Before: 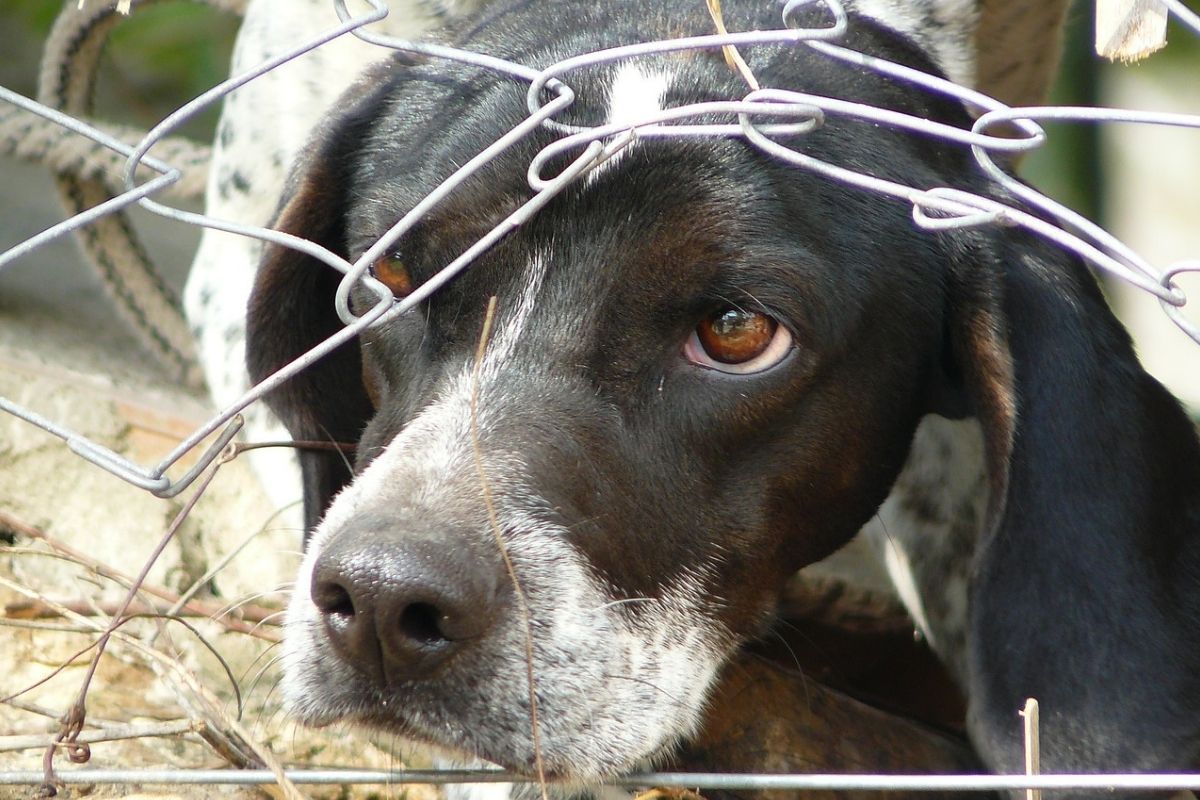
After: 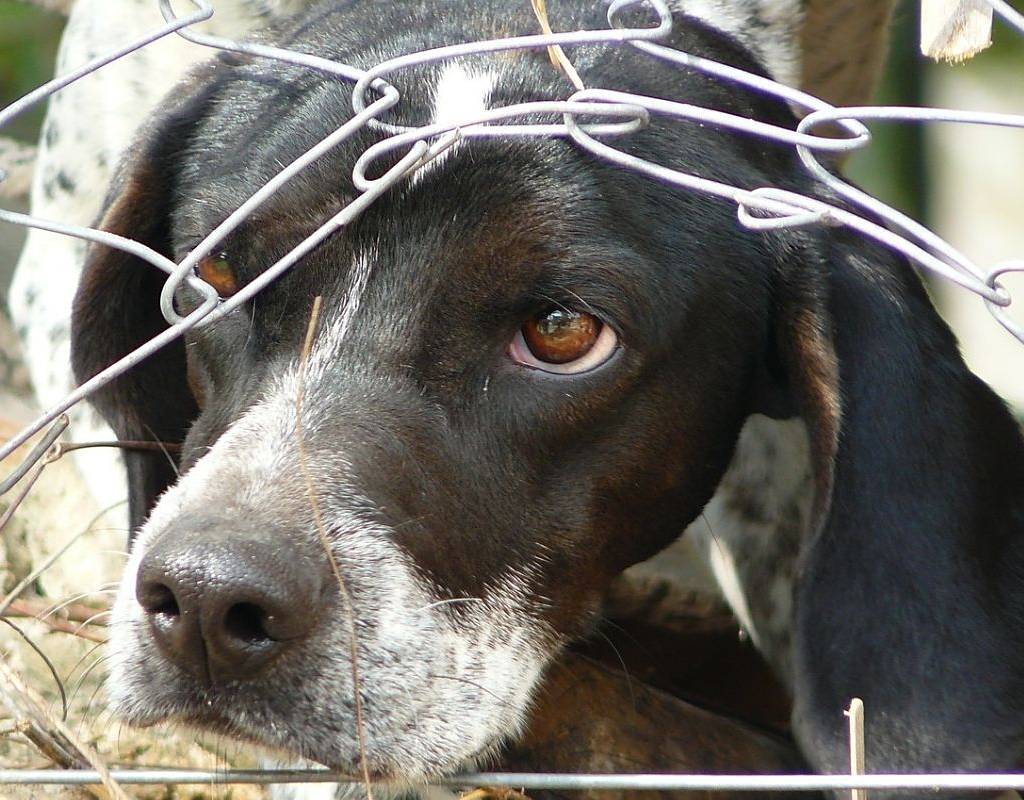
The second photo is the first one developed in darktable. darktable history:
sharpen: amount 0.21
crop and rotate: left 14.646%
